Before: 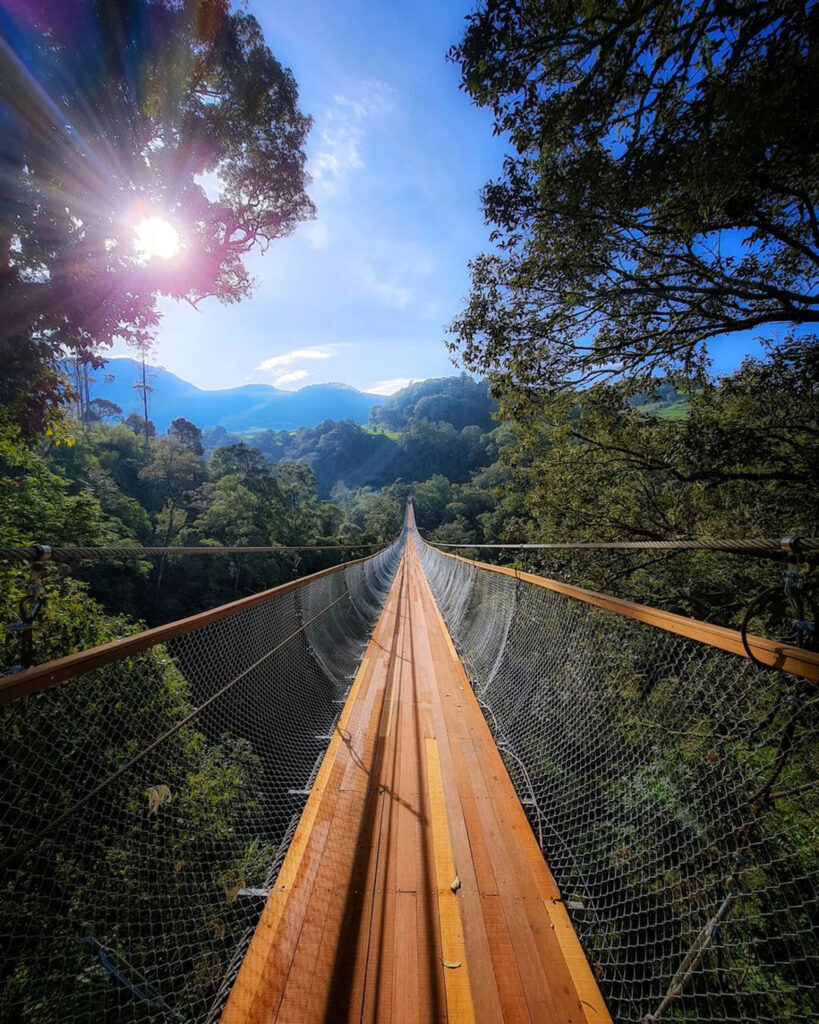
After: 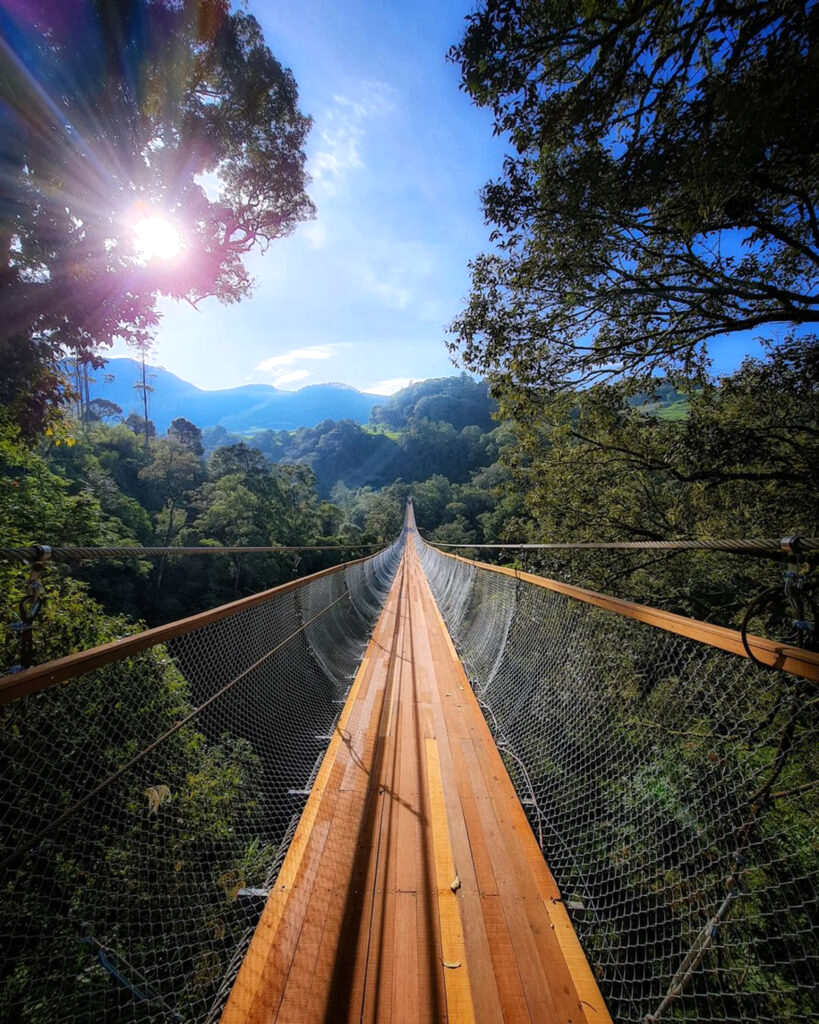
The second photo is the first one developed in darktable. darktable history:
shadows and highlights: shadows -12.03, white point adjustment 3.96, highlights 28.54
